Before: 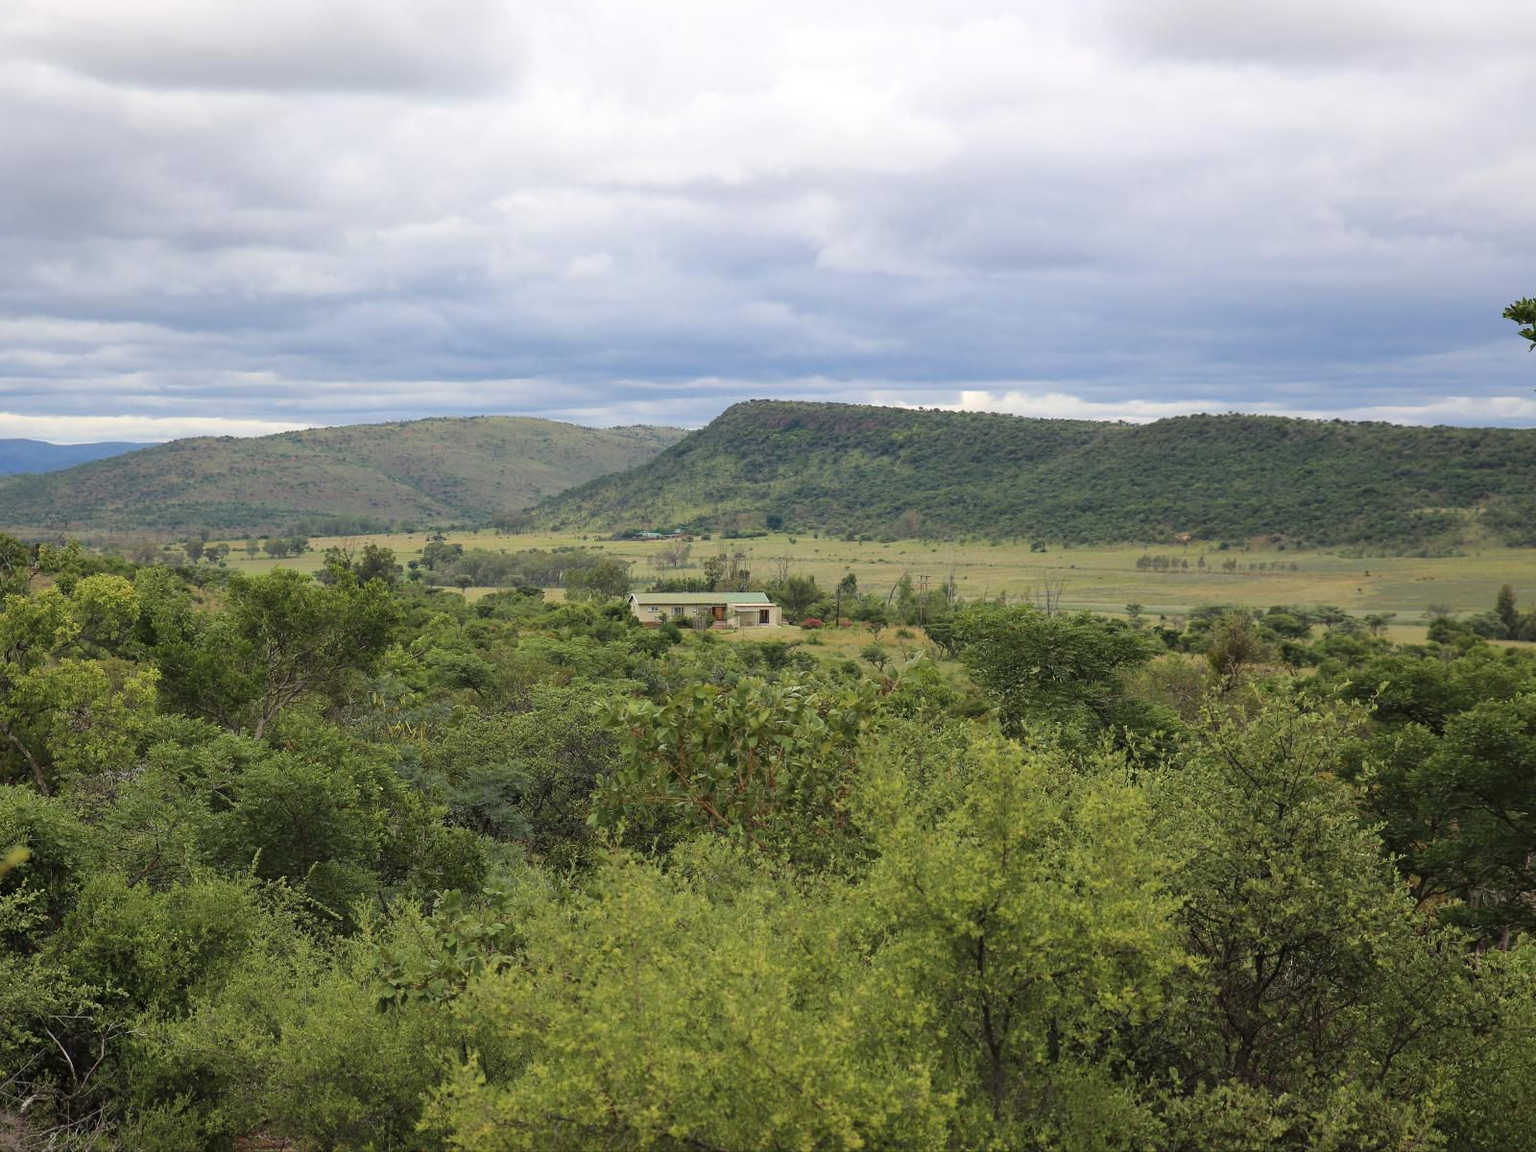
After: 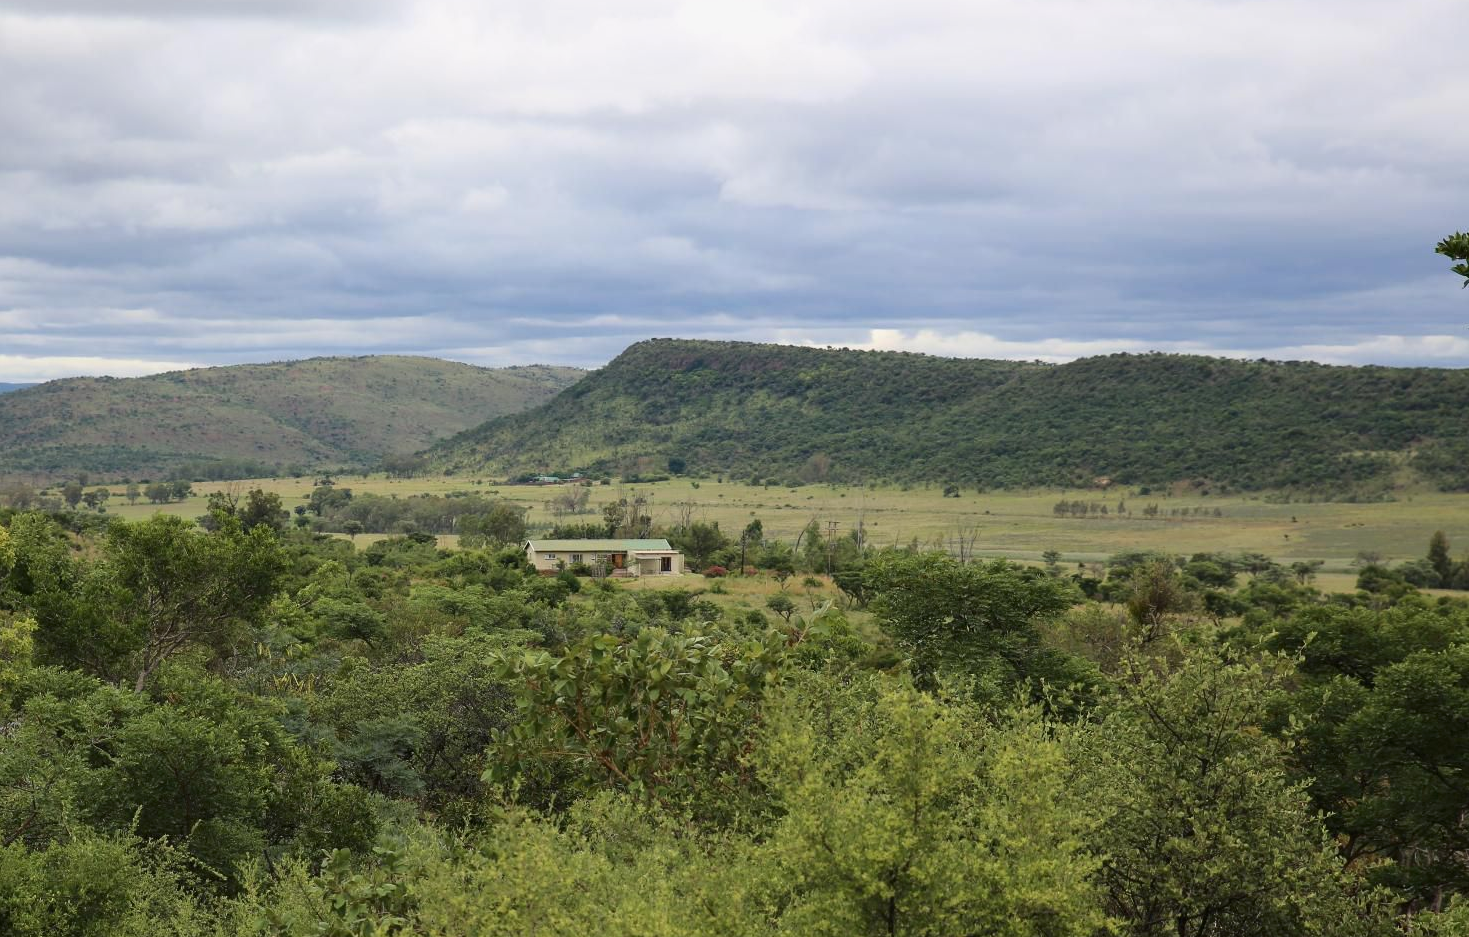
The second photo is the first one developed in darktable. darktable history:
contrast brightness saturation: contrast 0.141
crop: left 8.176%, top 6.527%, bottom 15.364%
exposure: exposure -0.153 EV, compensate highlight preservation false
tone equalizer: mask exposure compensation -0.515 EV
